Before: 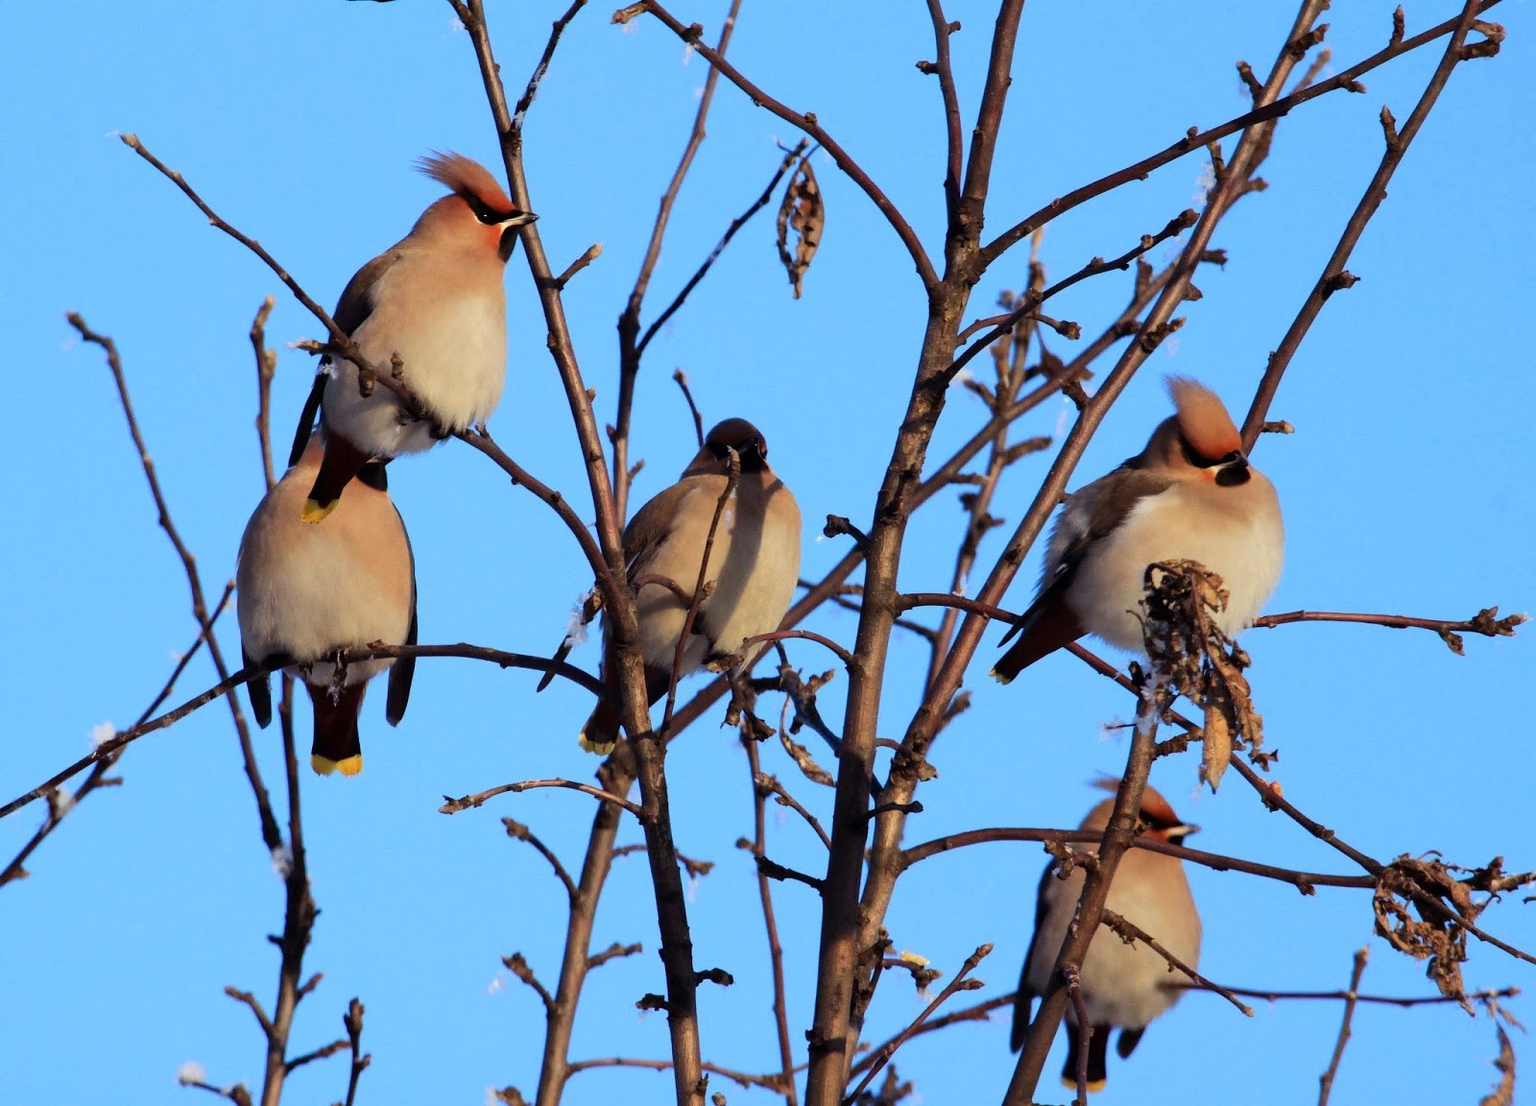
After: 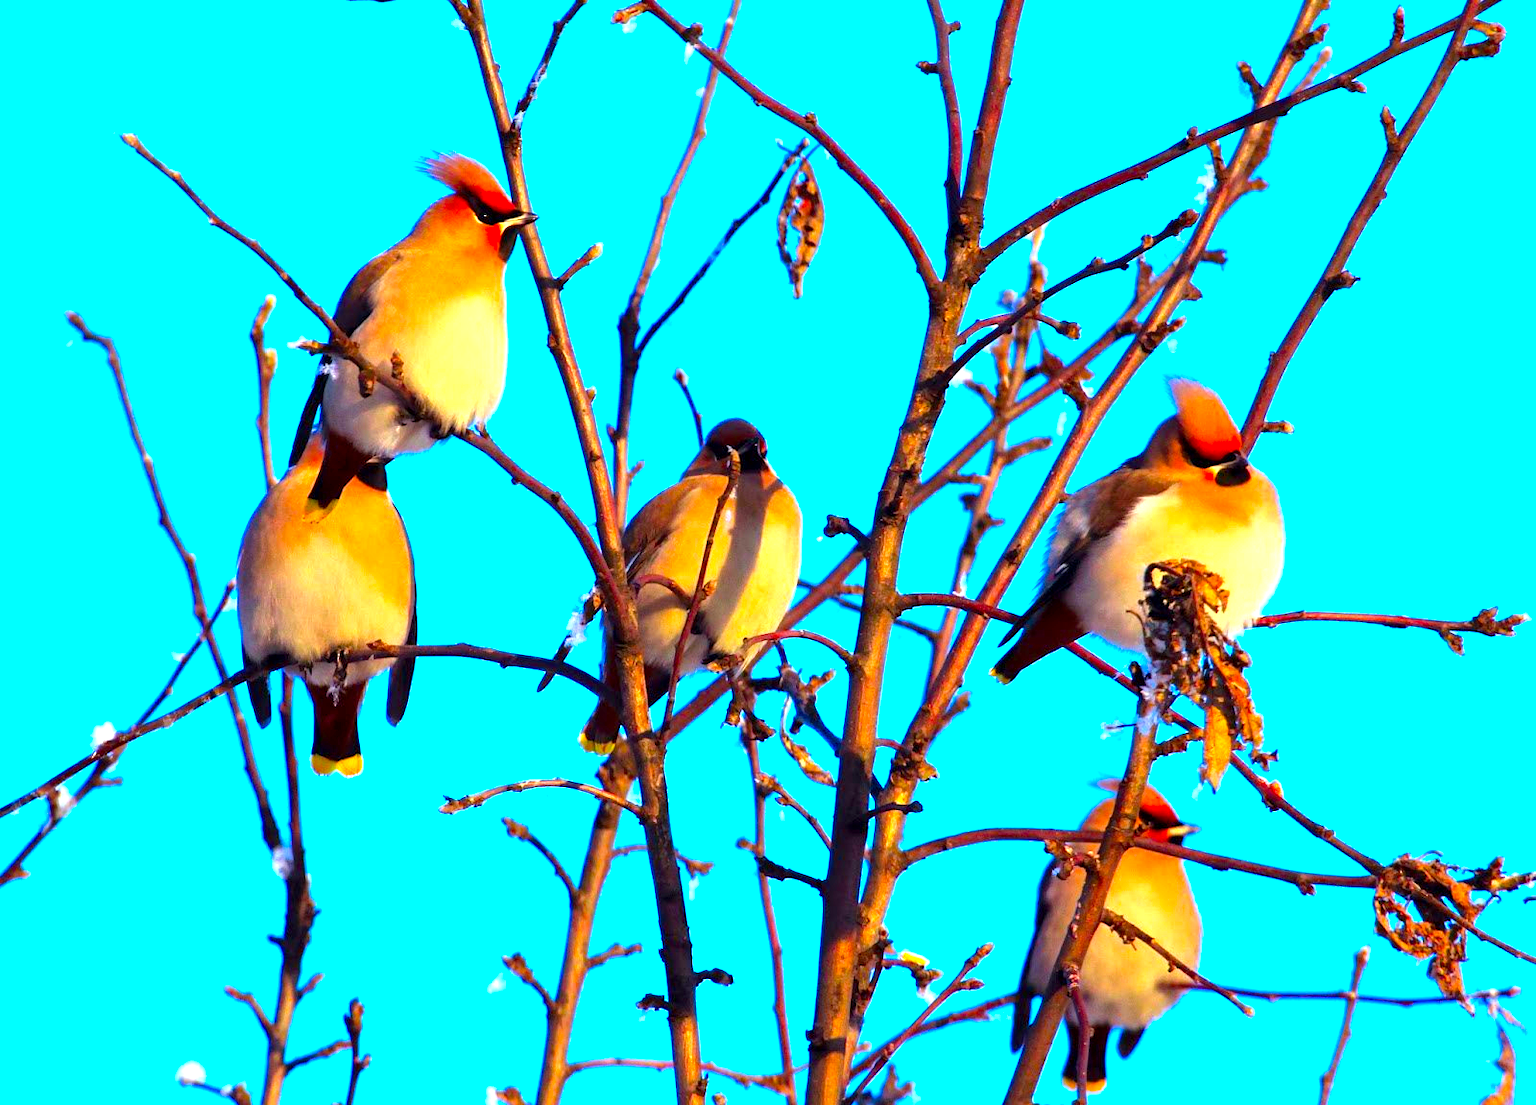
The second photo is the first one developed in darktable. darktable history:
exposure: exposure 1.212 EV, compensate highlight preservation false
local contrast: mode bilateral grid, contrast 21, coarseness 50, detail 141%, midtone range 0.2
contrast brightness saturation: saturation 0.508
color balance rgb: linear chroma grading › global chroma 5.942%, perceptual saturation grading › global saturation 25.171%, global vibrance 20%
